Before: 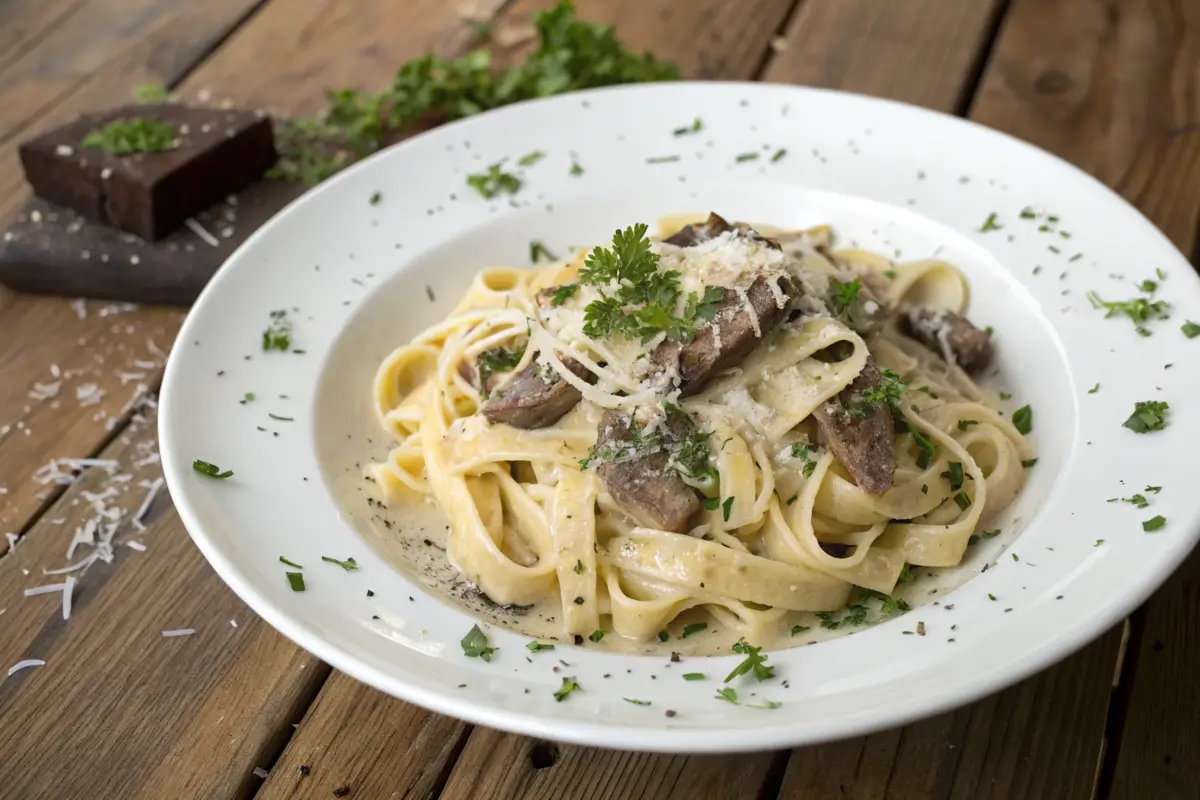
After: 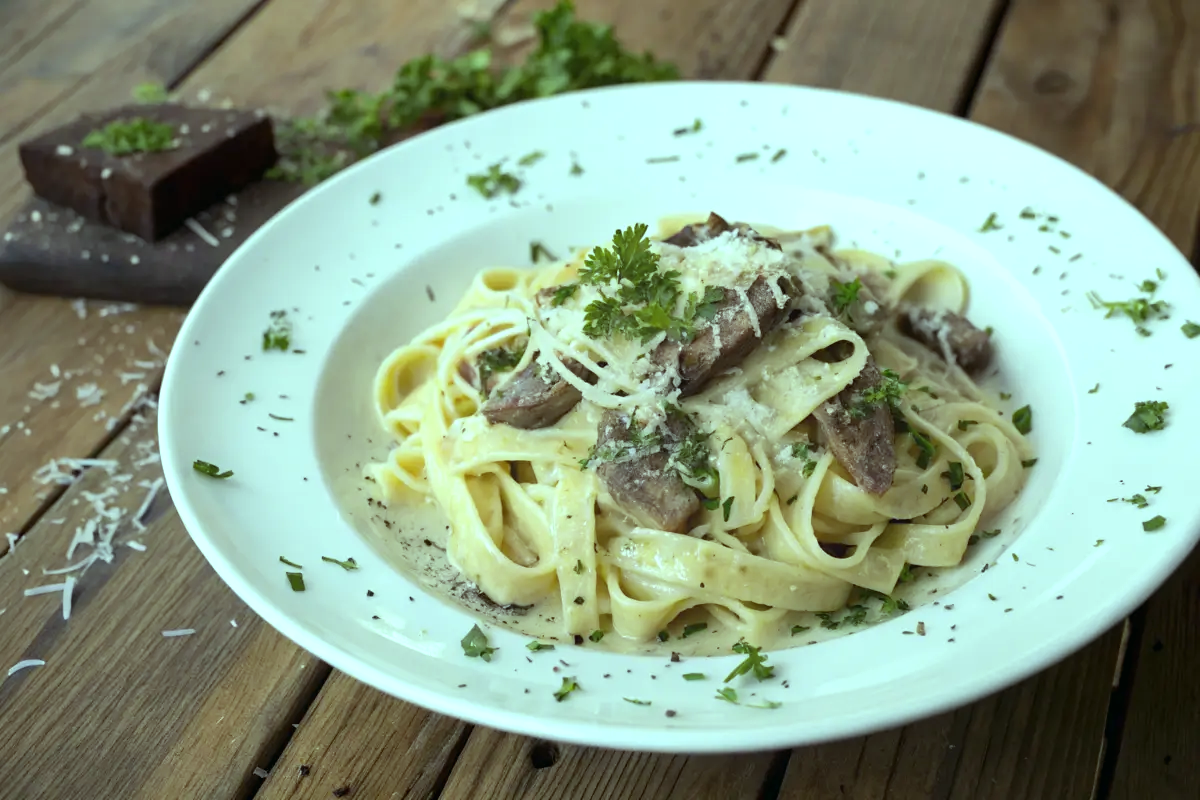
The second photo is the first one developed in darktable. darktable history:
rotate and perspective: automatic cropping off
color balance: mode lift, gamma, gain (sRGB), lift [0.997, 0.979, 1.021, 1.011], gamma [1, 1.084, 0.916, 0.998], gain [1, 0.87, 1.13, 1.101], contrast 4.55%, contrast fulcrum 38.24%, output saturation 104.09%
